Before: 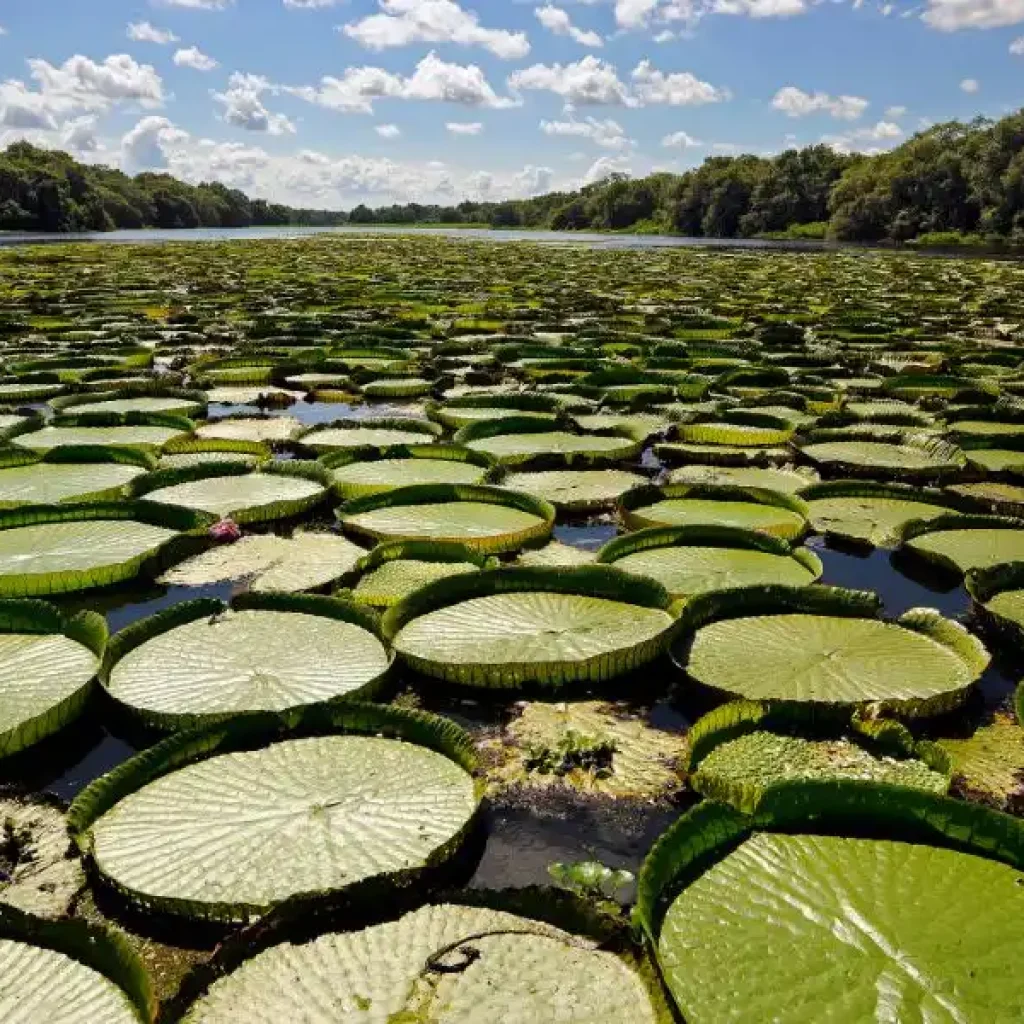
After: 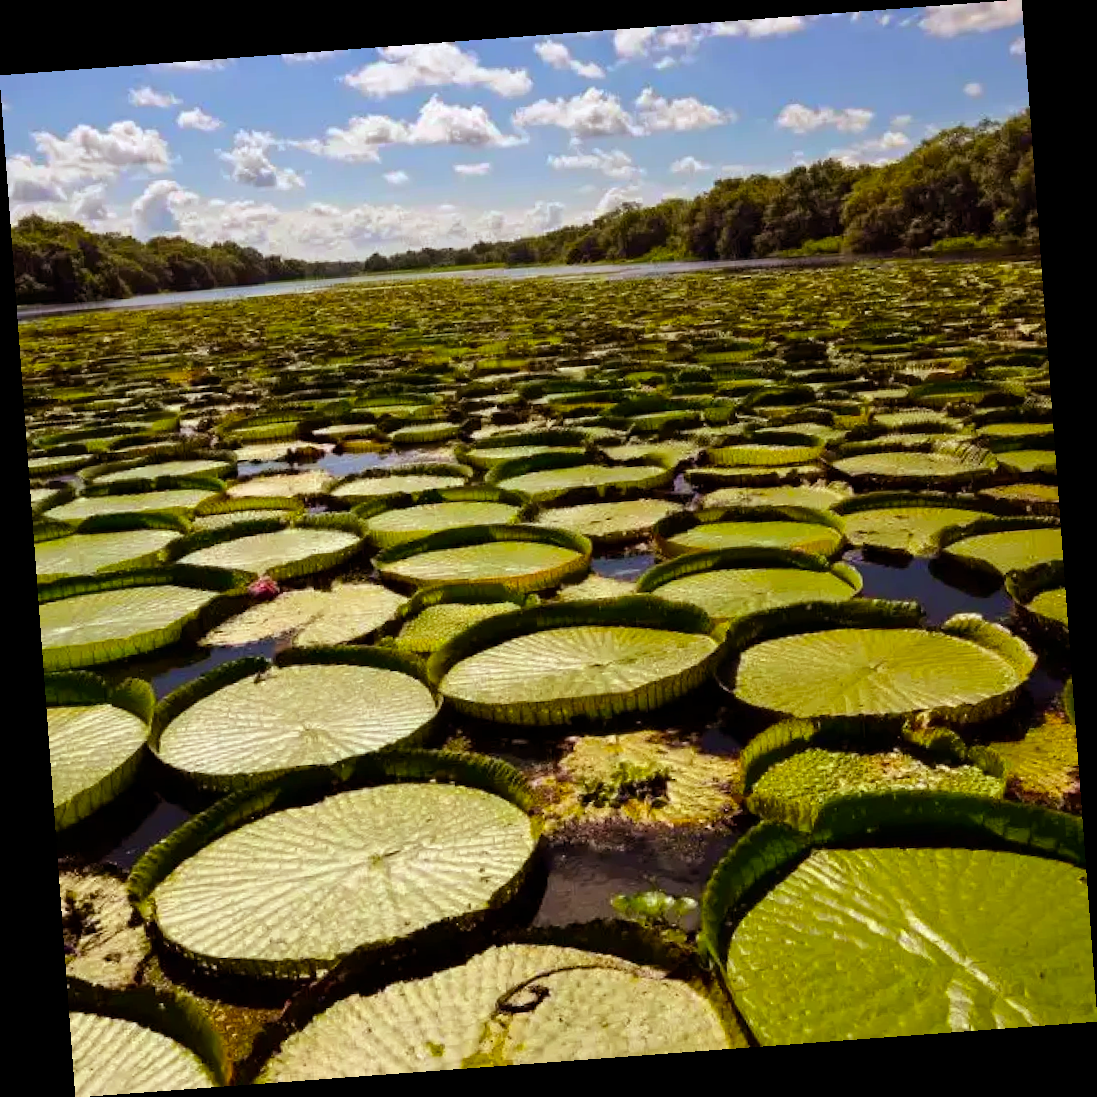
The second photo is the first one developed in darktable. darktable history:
rgb levels: mode RGB, independent channels, levels [[0, 0.5, 1], [0, 0.521, 1], [0, 0.536, 1]]
color balance rgb: perceptual saturation grading › global saturation 20%, global vibrance 20%
rotate and perspective: rotation -4.25°, automatic cropping off
